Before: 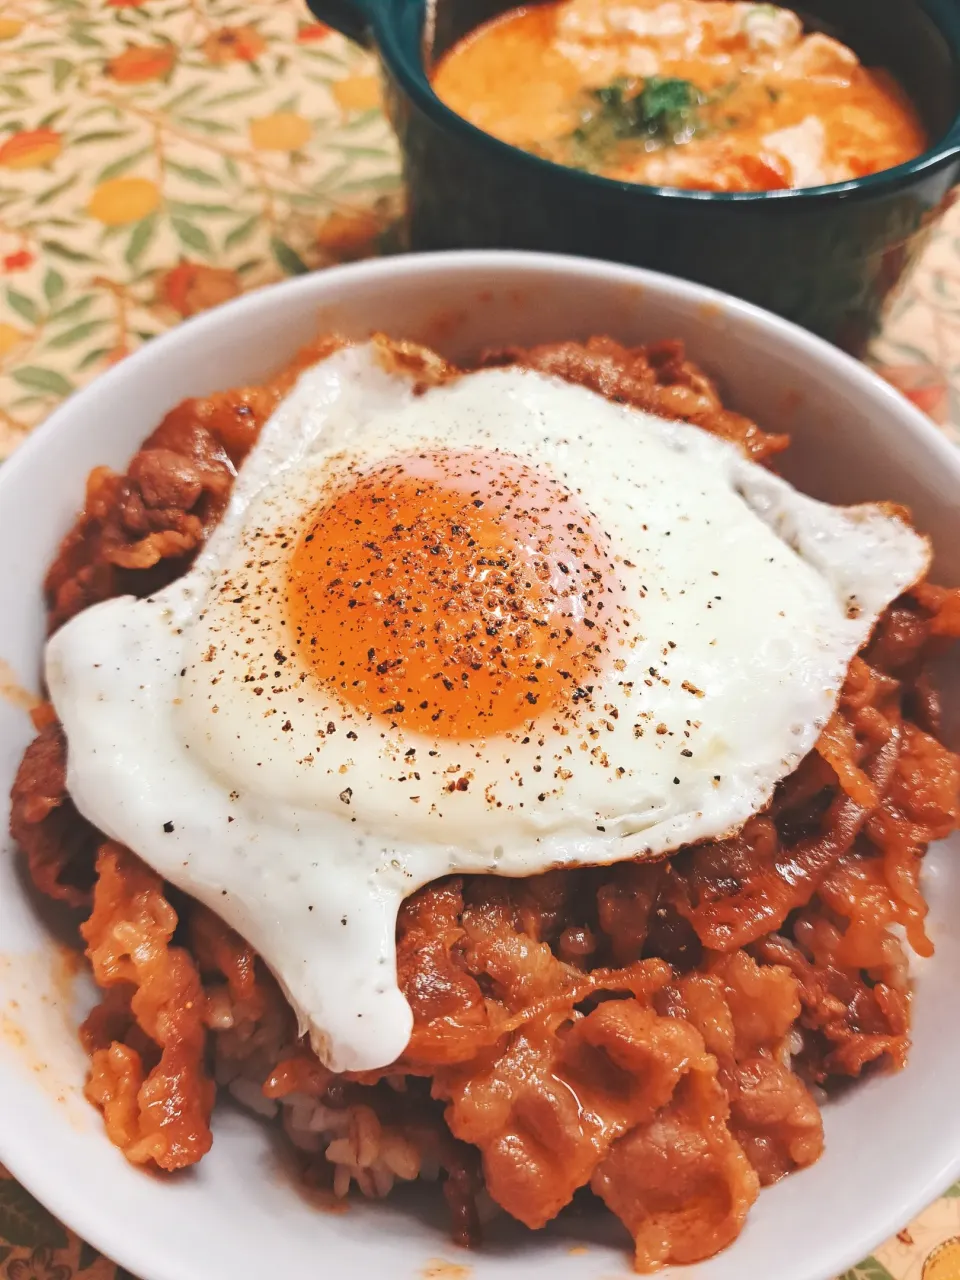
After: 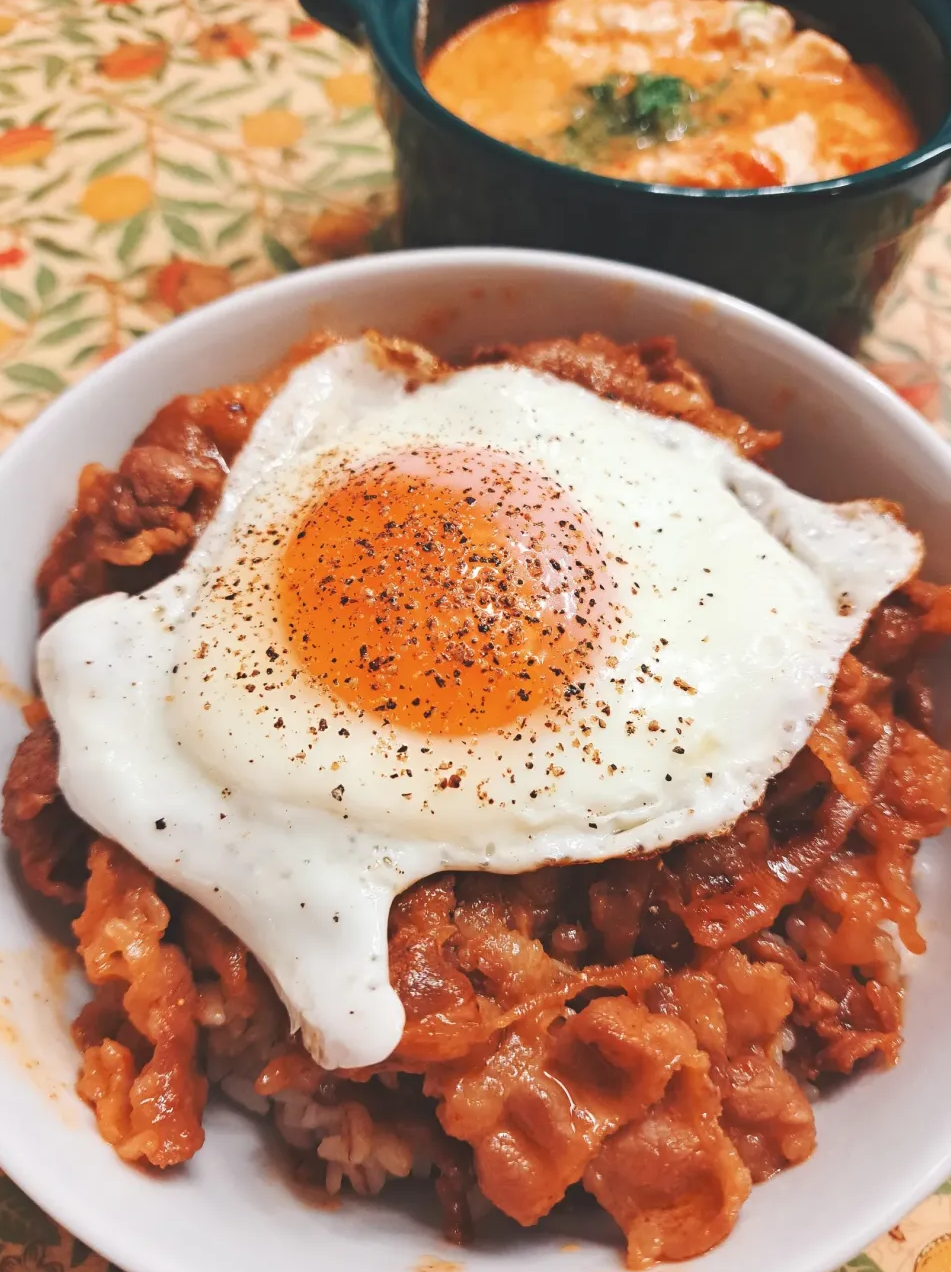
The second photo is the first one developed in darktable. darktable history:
crop and rotate: left 0.842%, top 0.245%, bottom 0.372%
